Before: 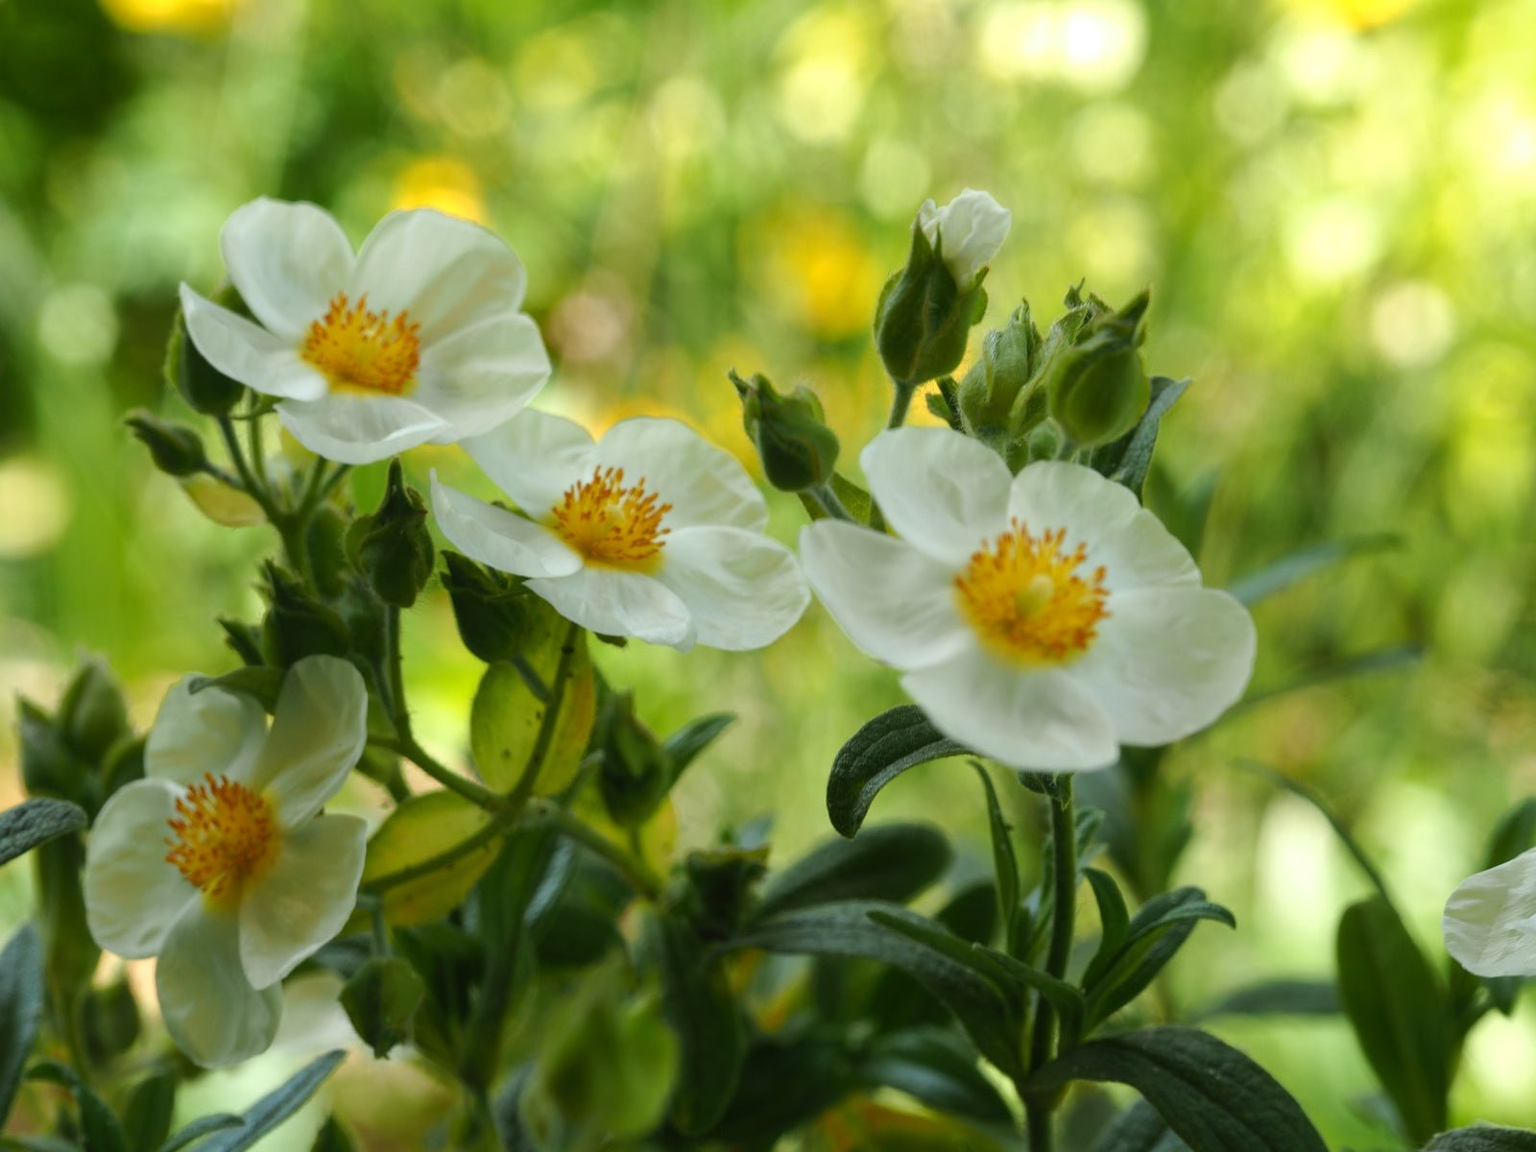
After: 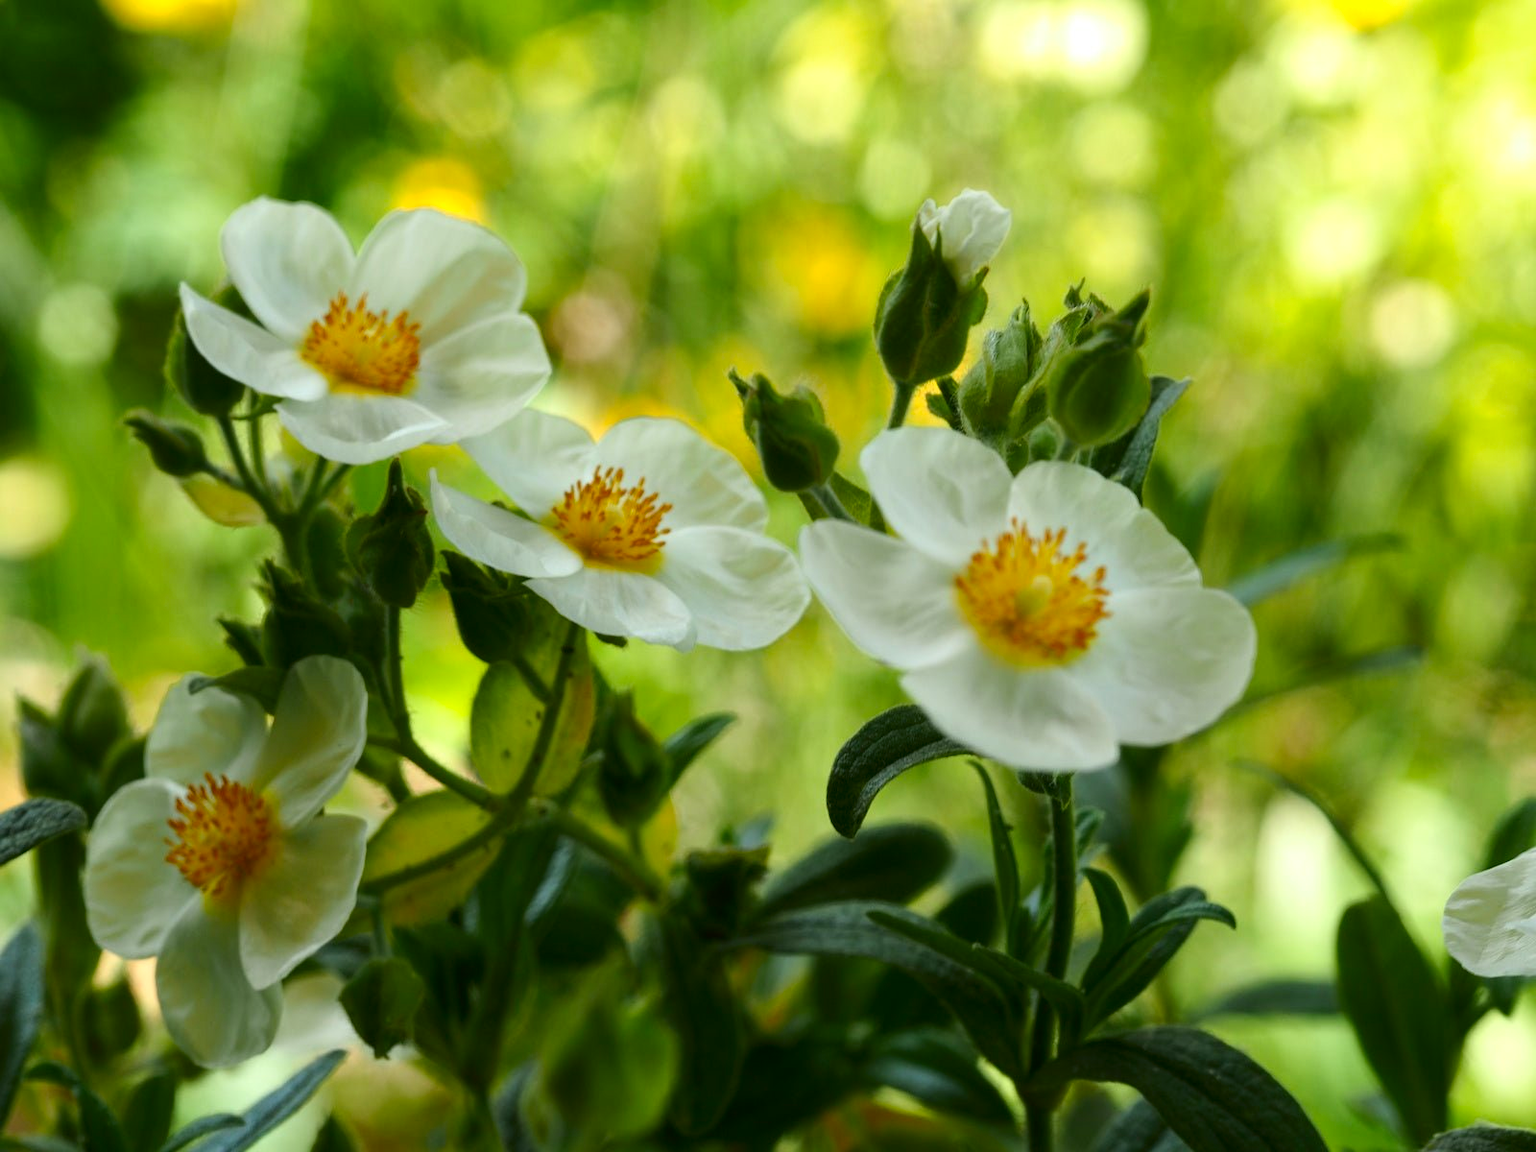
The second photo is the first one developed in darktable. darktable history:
tone equalizer: on, module defaults
contrast brightness saturation: contrast 0.13, brightness -0.05, saturation 0.16
